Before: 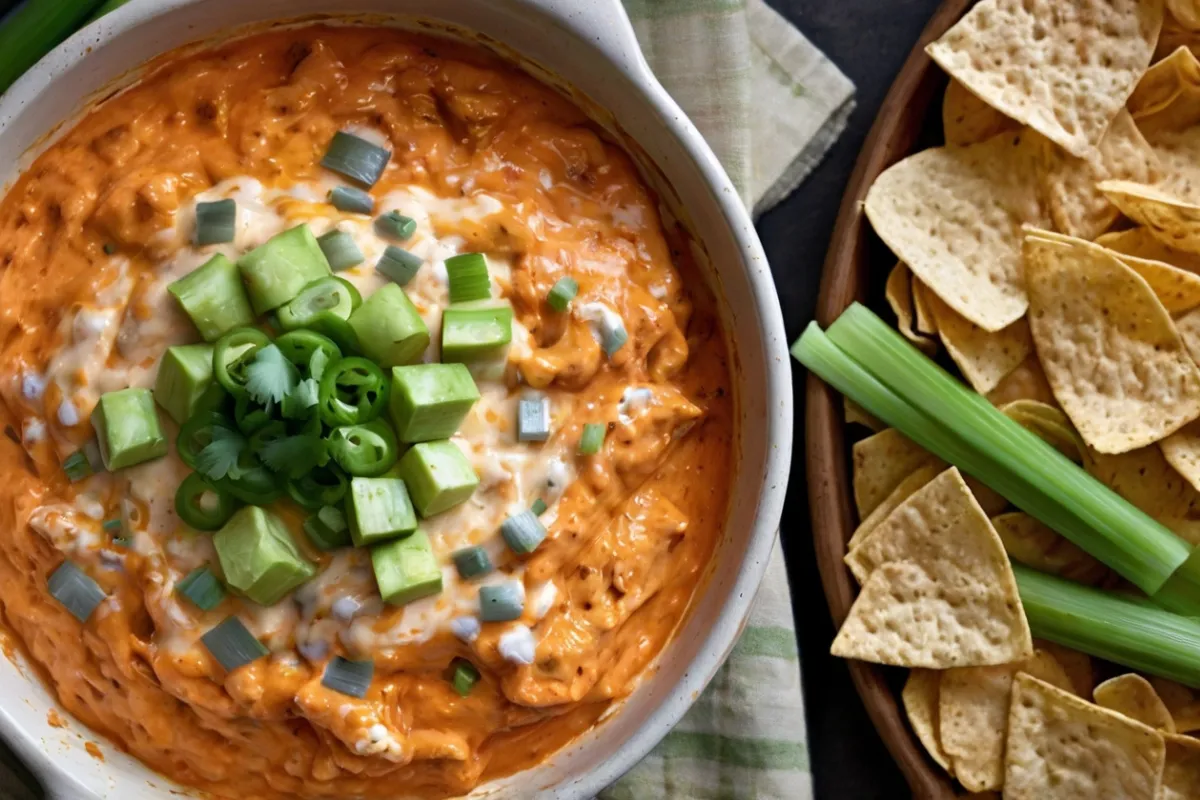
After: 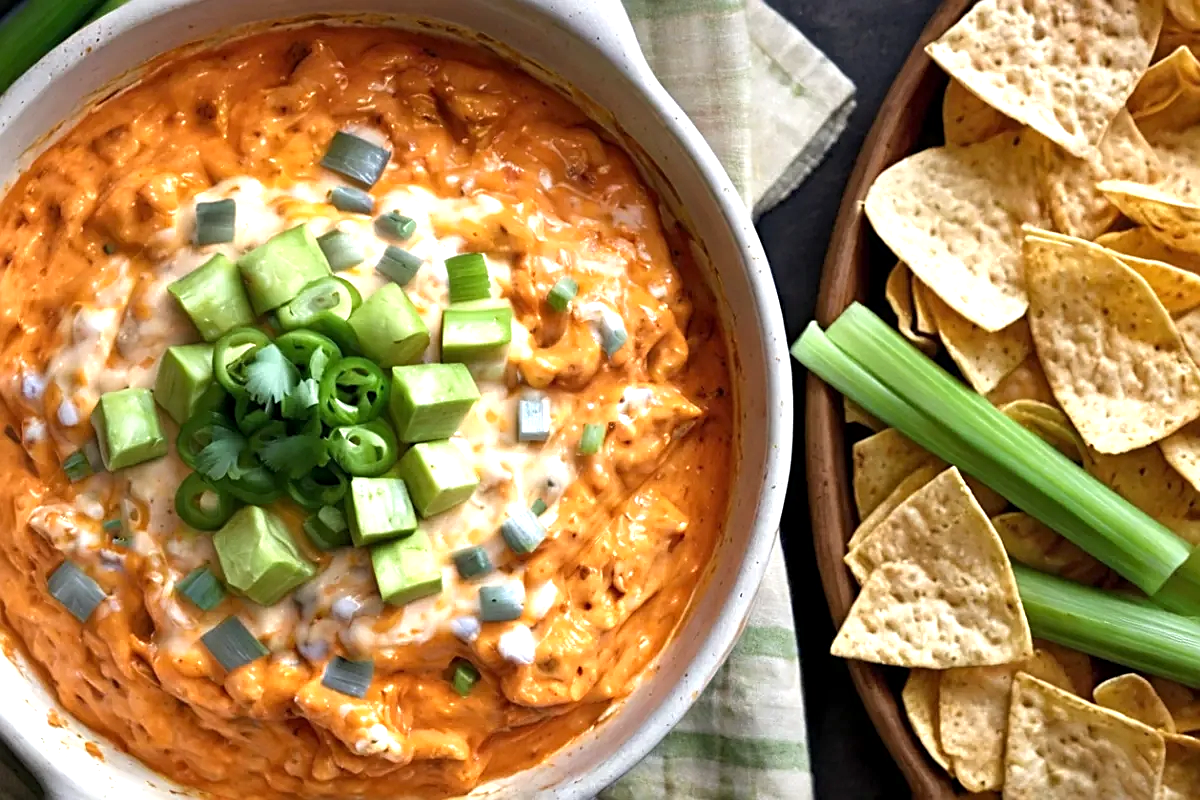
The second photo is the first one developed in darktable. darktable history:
sharpen: on, module defaults
local contrast: highlights 102%, shadows 99%, detail 119%, midtone range 0.2
exposure: black level correction 0, exposure 0.694 EV, compensate highlight preservation false
